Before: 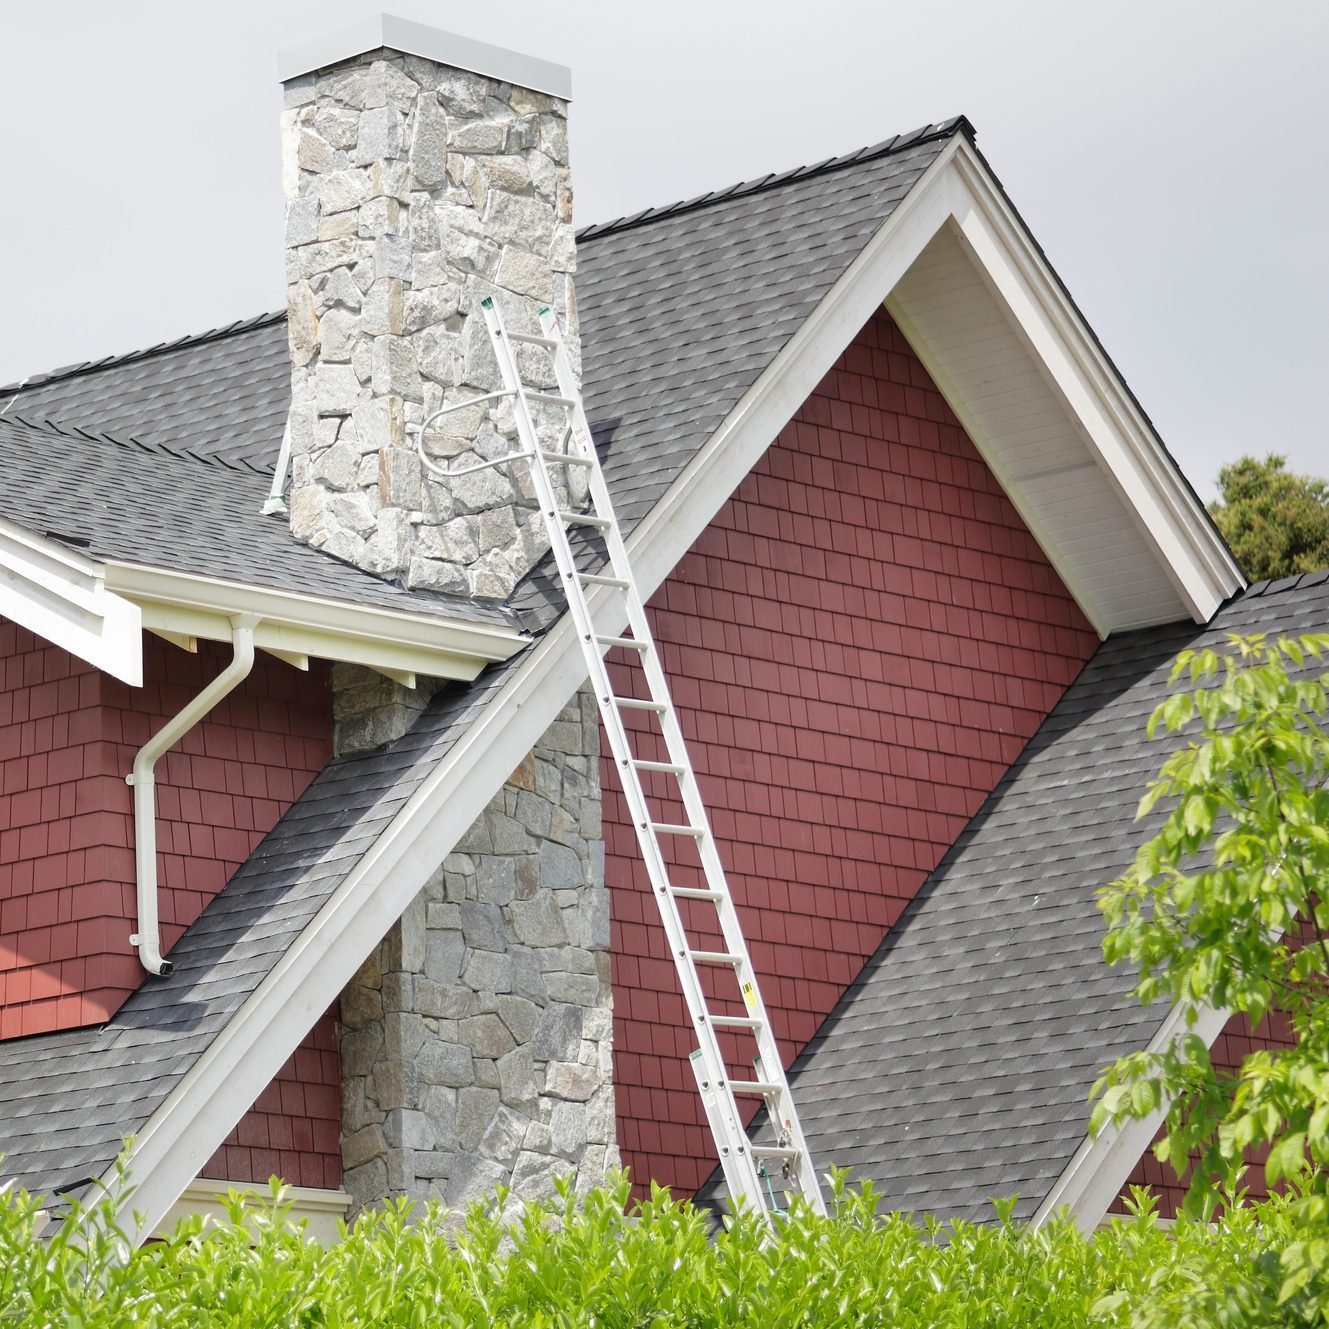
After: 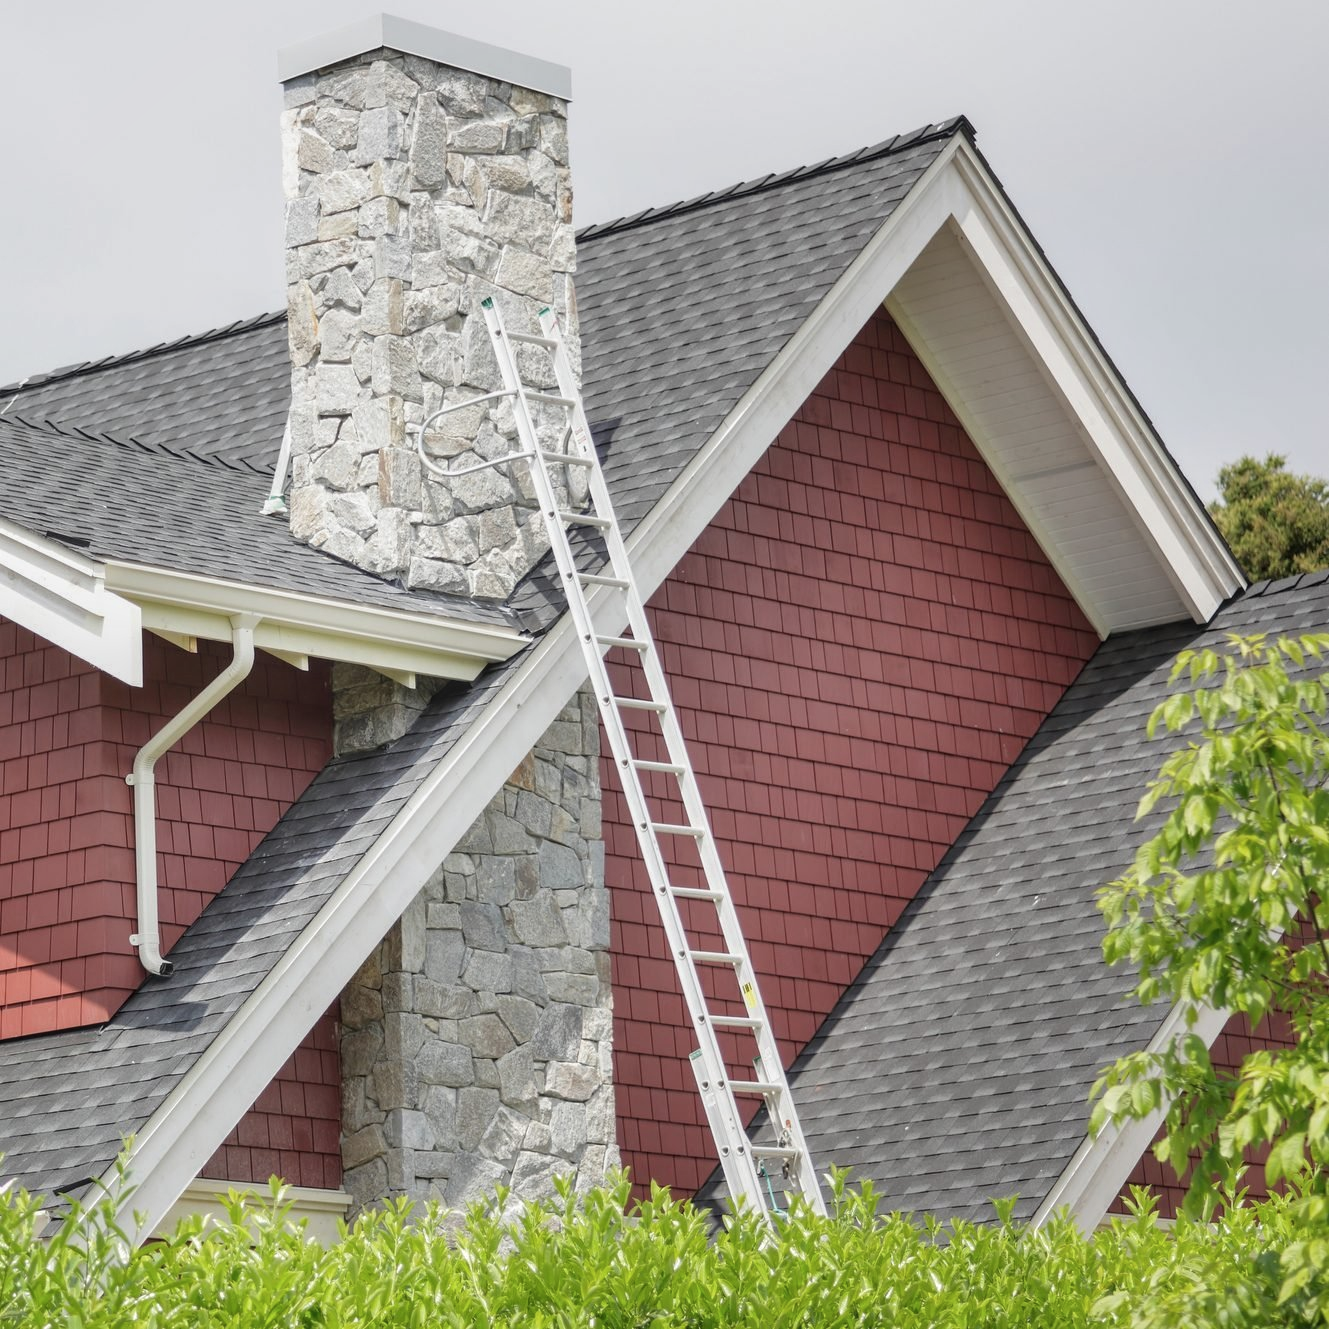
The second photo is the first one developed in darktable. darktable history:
local contrast: on, module defaults
contrast brightness saturation: contrast -0.103, saturation -0.082
